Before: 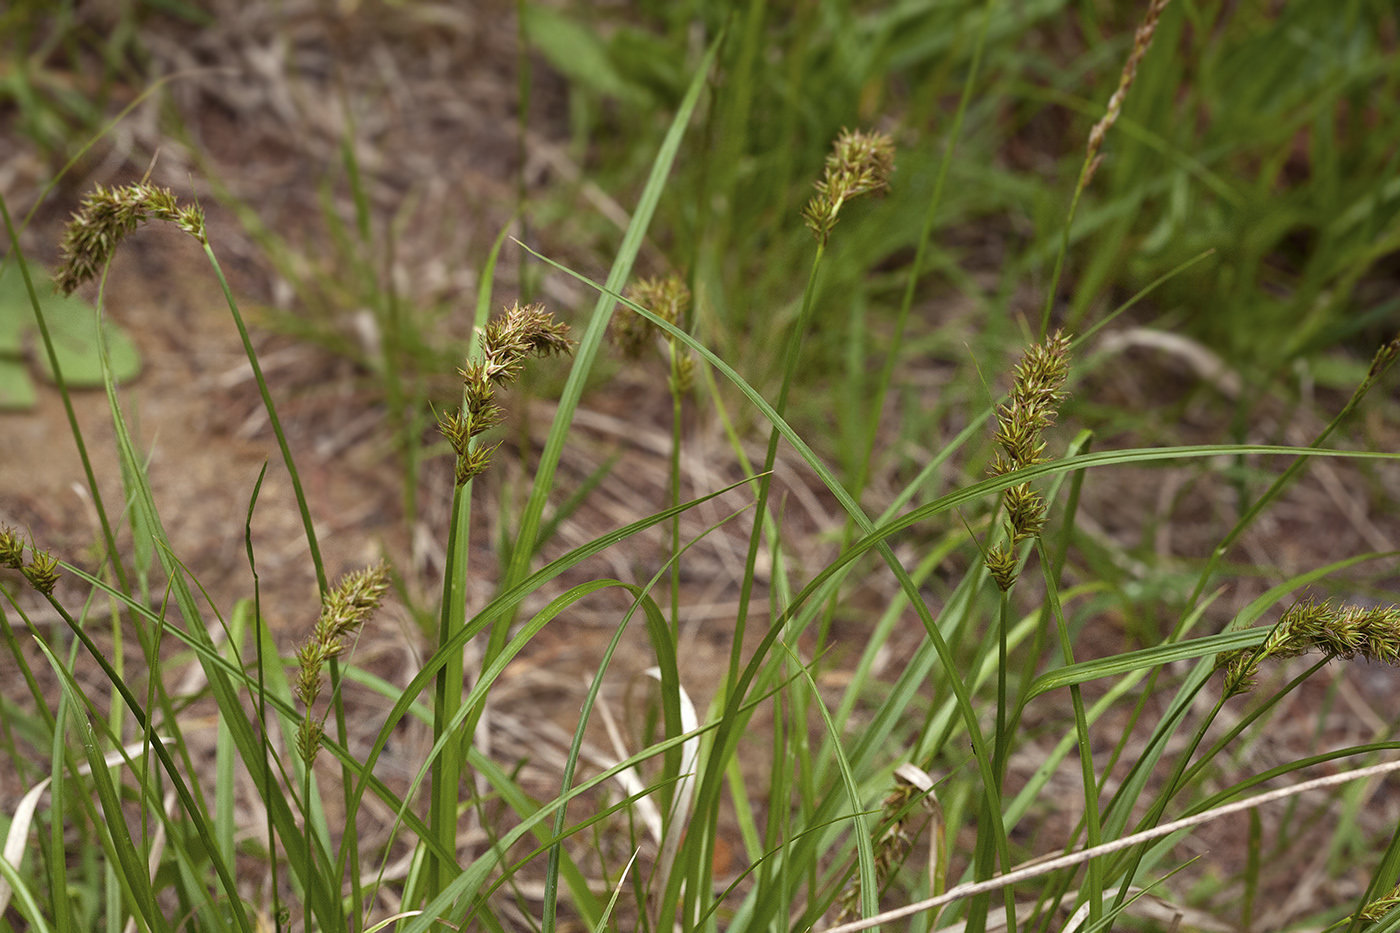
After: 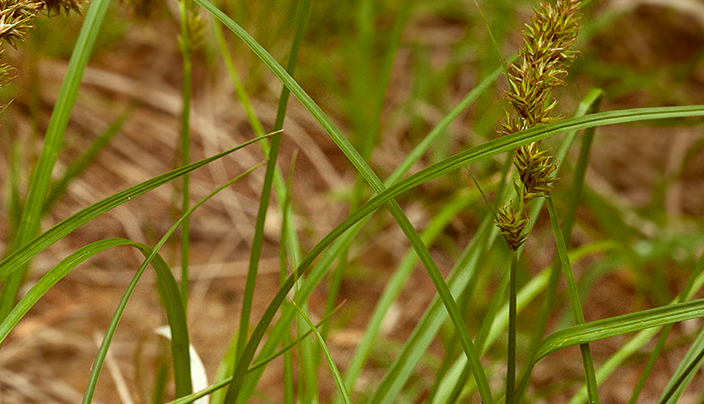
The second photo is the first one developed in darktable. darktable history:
exposure: exposure 0.014 EV, compensate highlight preservation false
crop: left 35.03%, top 36.625%, right 14.663%, bottom 20.057%
color correction: highlights a* -5.3, highlights b* 9.8, shadows a* 9.8, shadows b* 24.26
